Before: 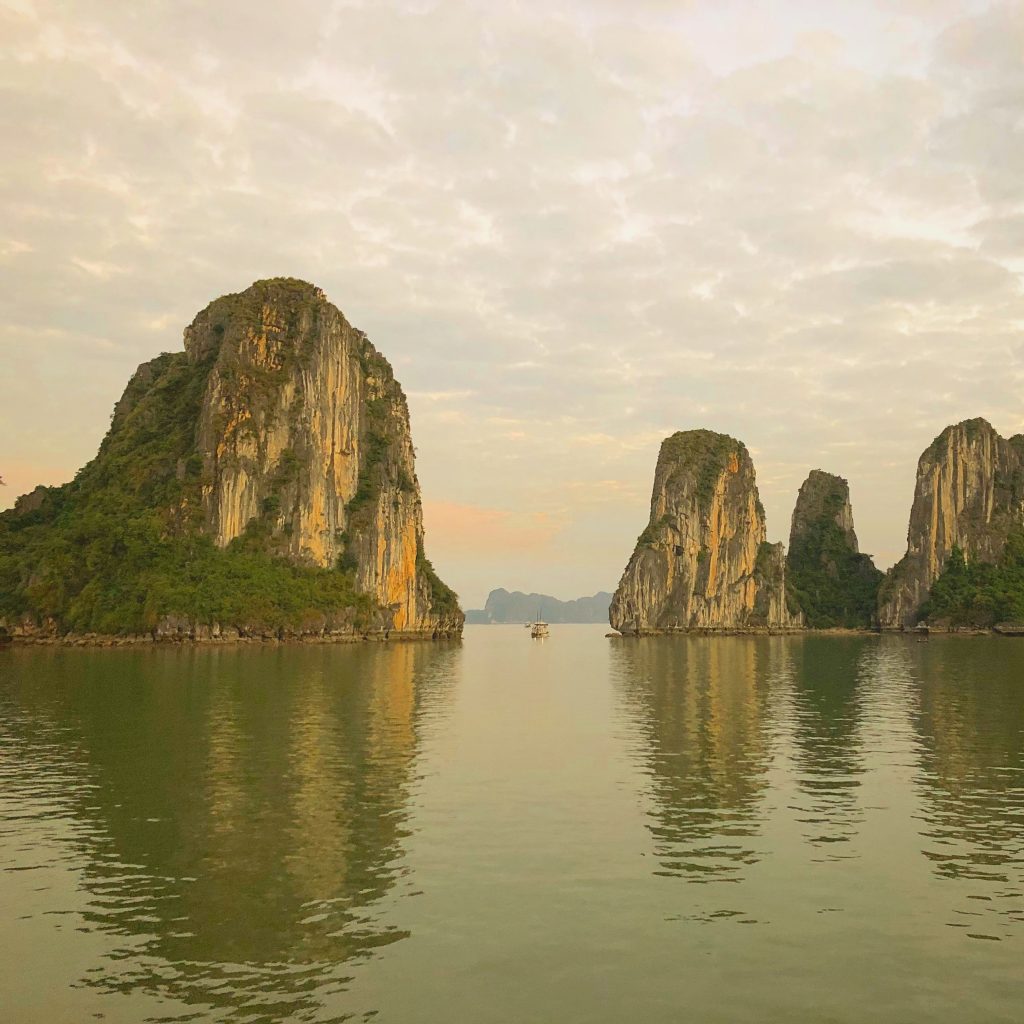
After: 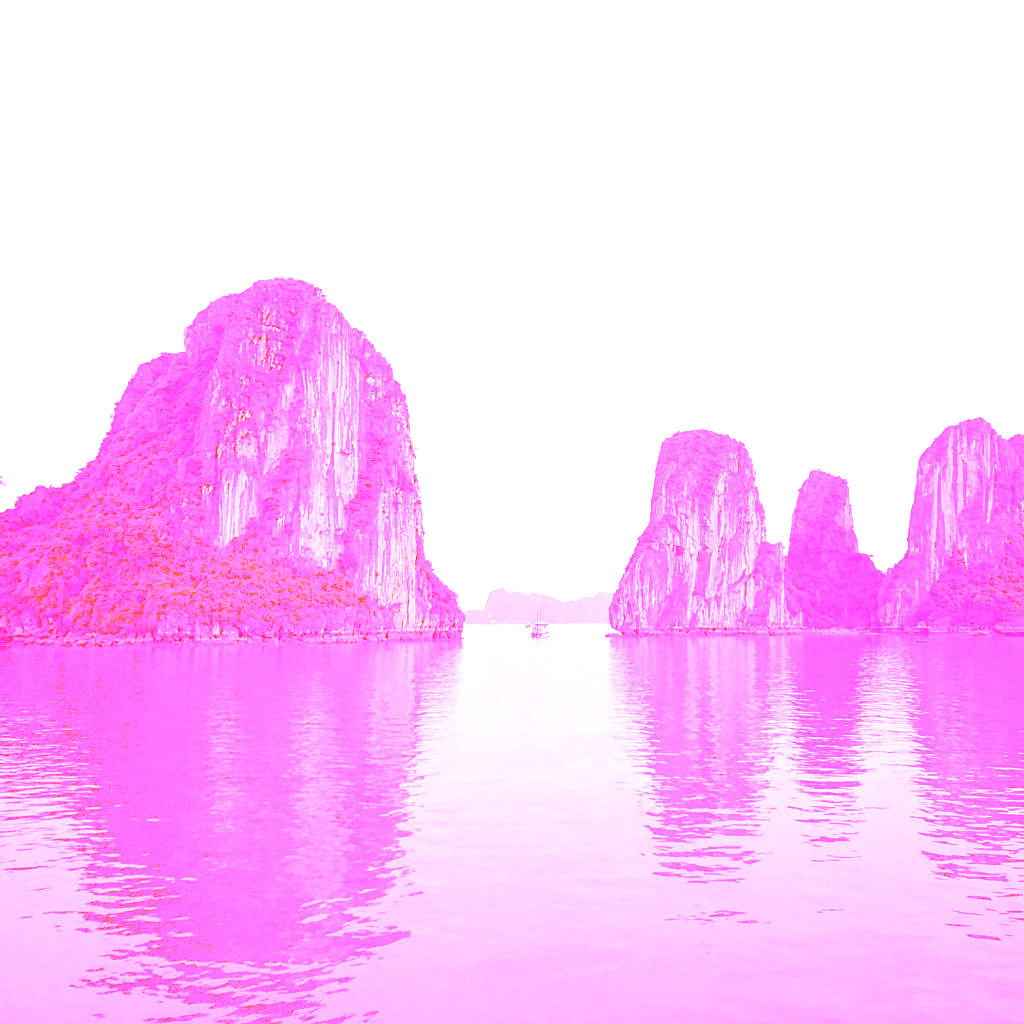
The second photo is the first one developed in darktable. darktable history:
white balance: red 8, blue 8
exposure: exposure 1.15 EV, compensate highlight preservation false
tone equalizer: -8 EV -0.55 EV
